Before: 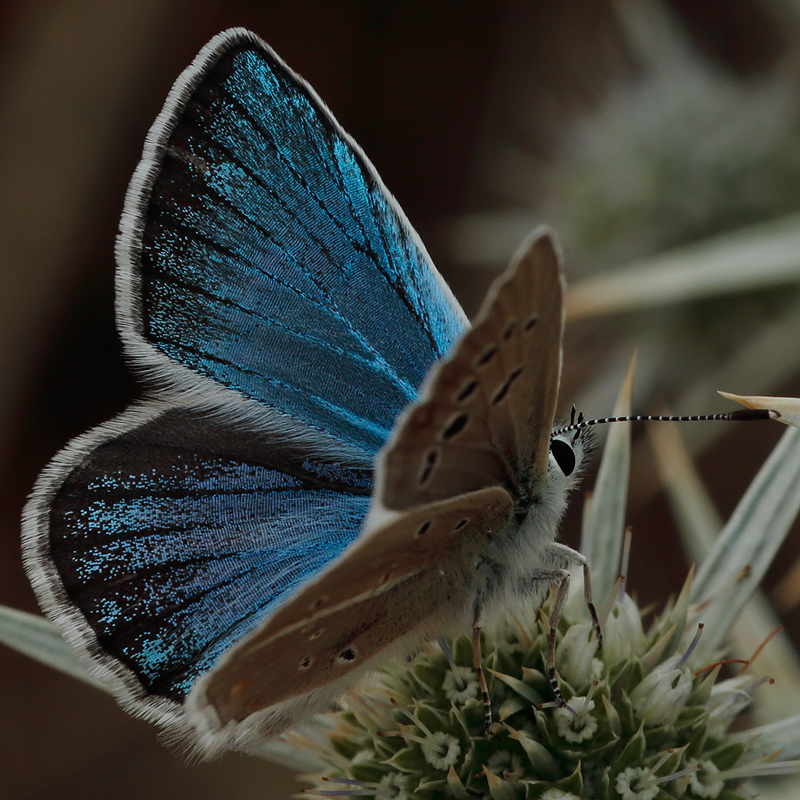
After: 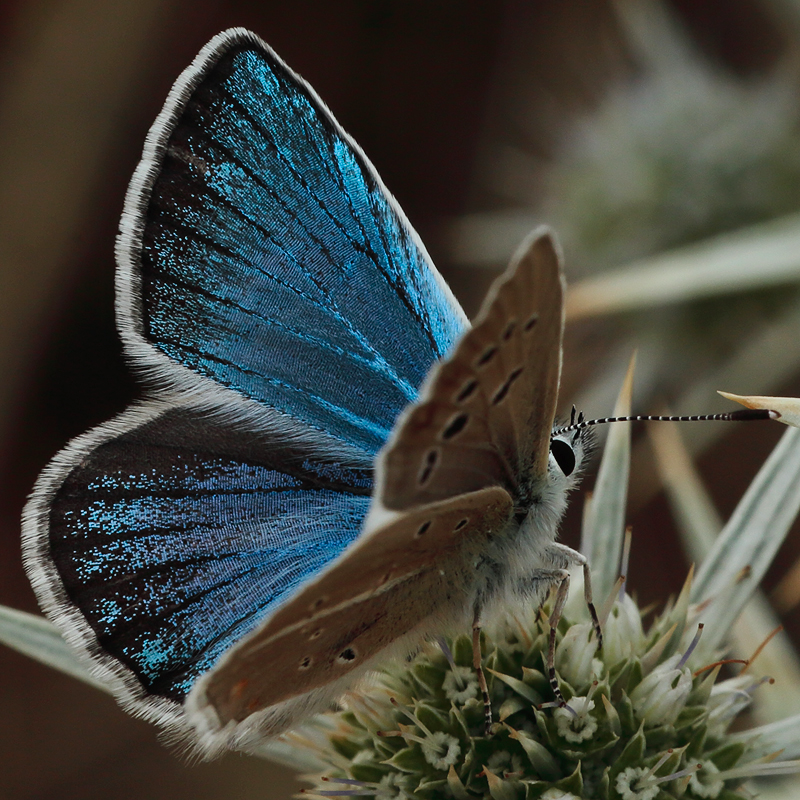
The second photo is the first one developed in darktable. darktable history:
contrast brightness saturation: contrast 0.196, brightness 0.145, saturation 0.141
